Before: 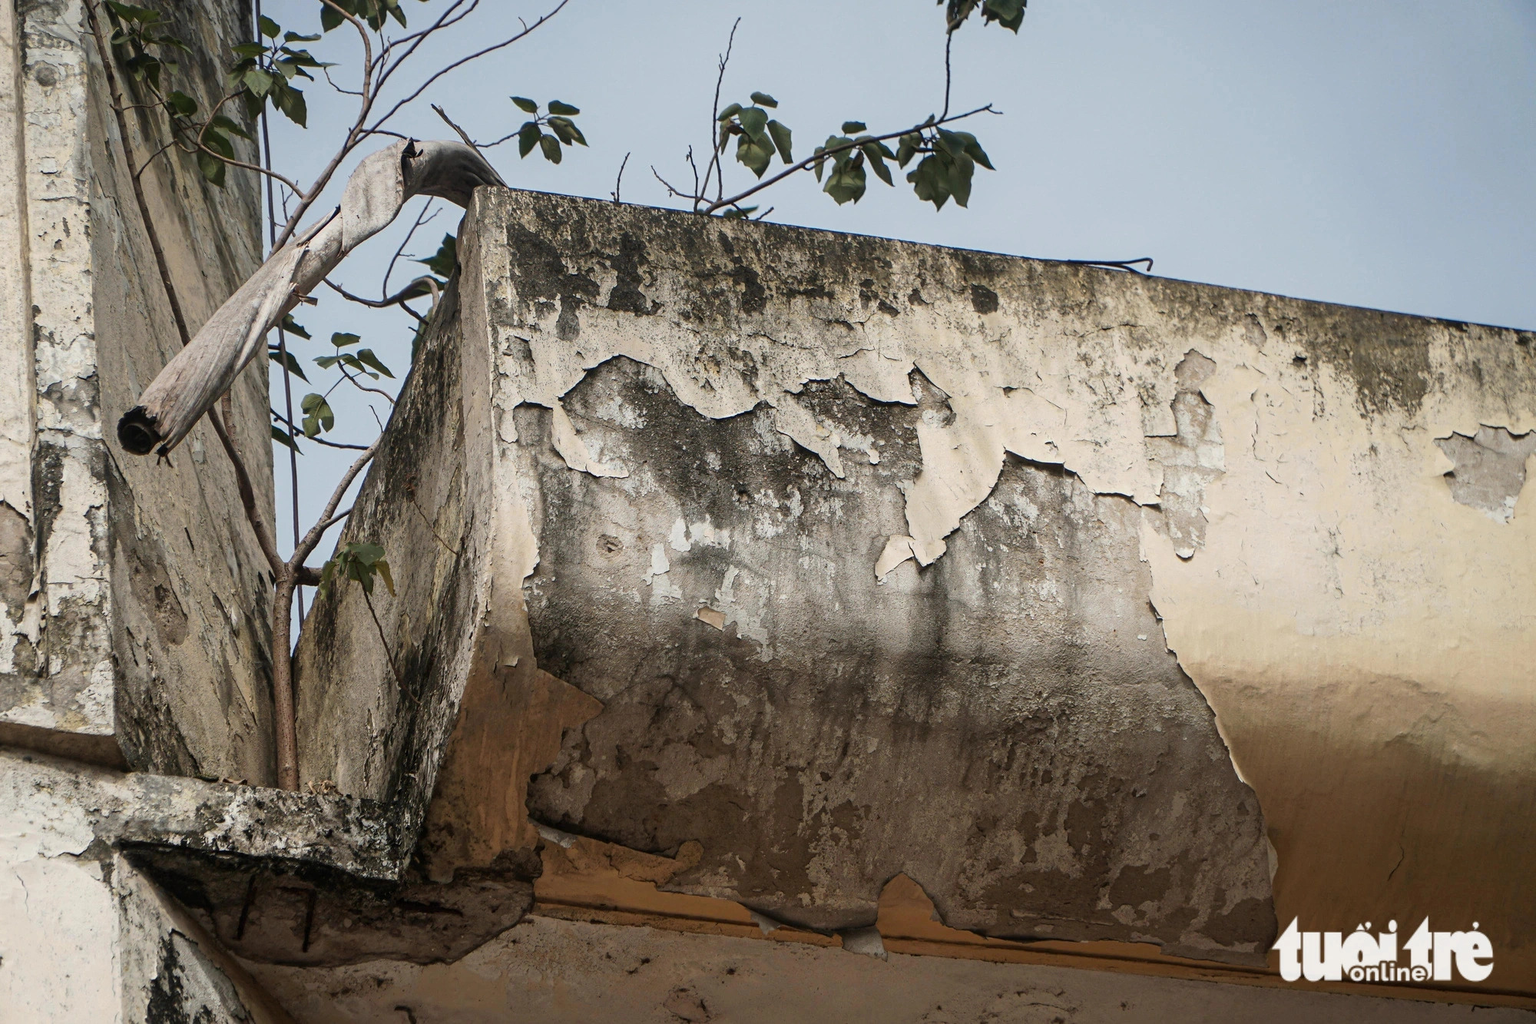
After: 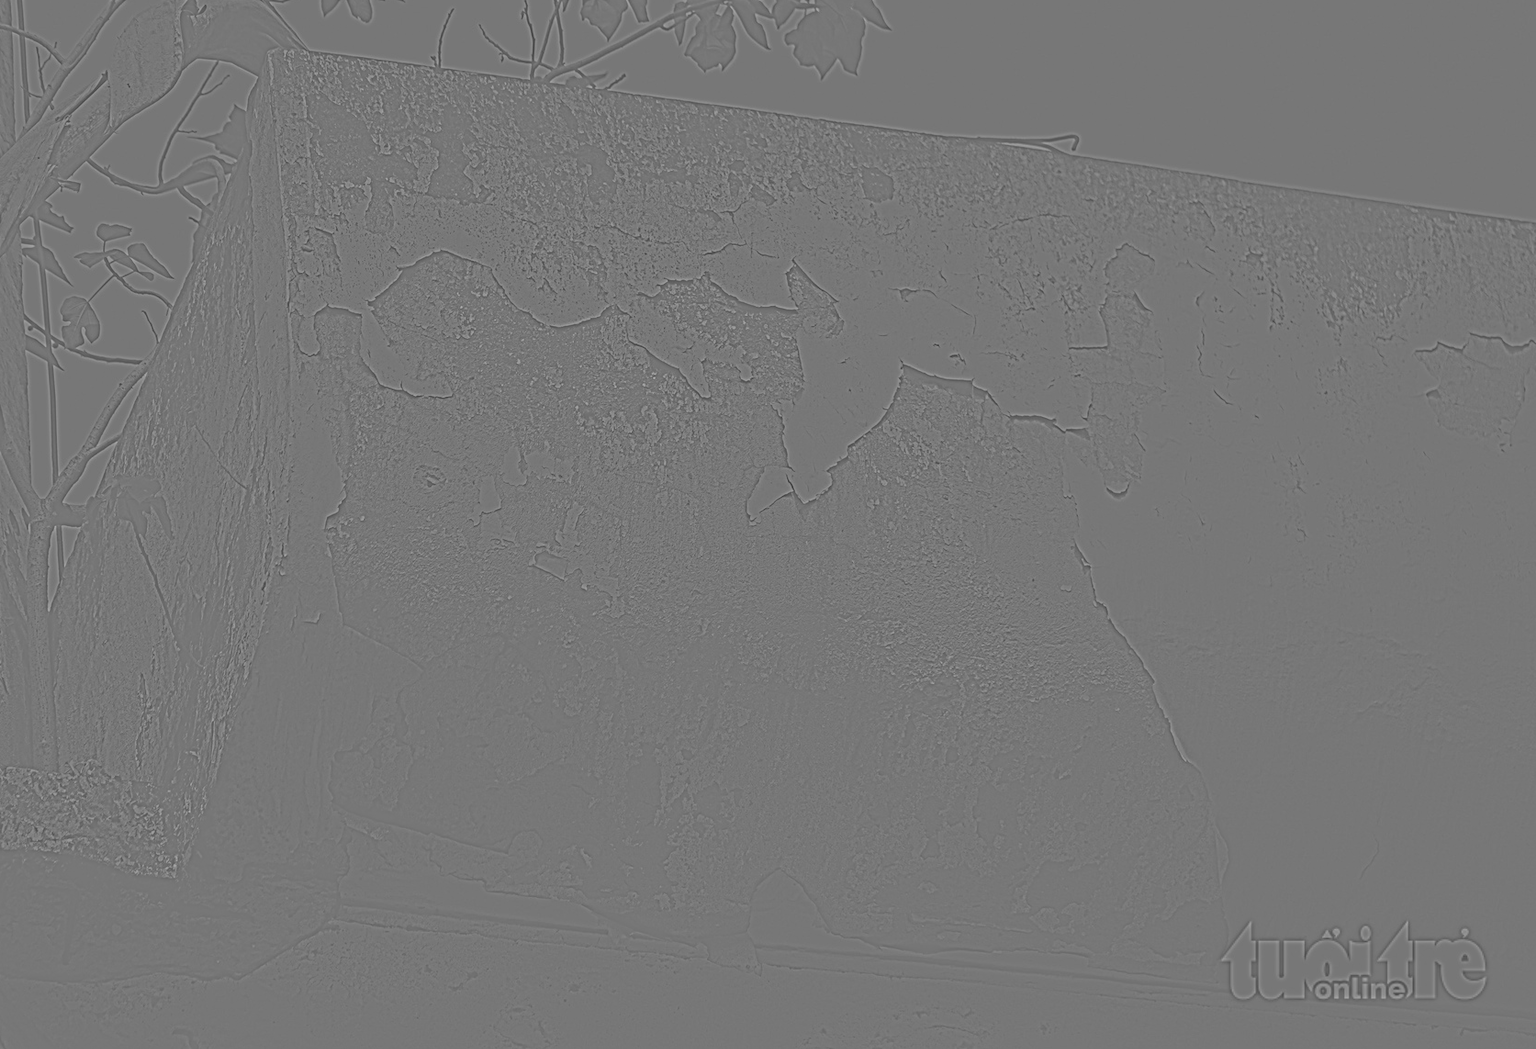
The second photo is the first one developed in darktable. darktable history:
exposure: black level correction -0.015, compensate highlight preservation false
local contrast: on, module defaults
crop: left 16.315%, top 14.246%
highpass: sharpness 9.84%, contrast boost 9.94%
